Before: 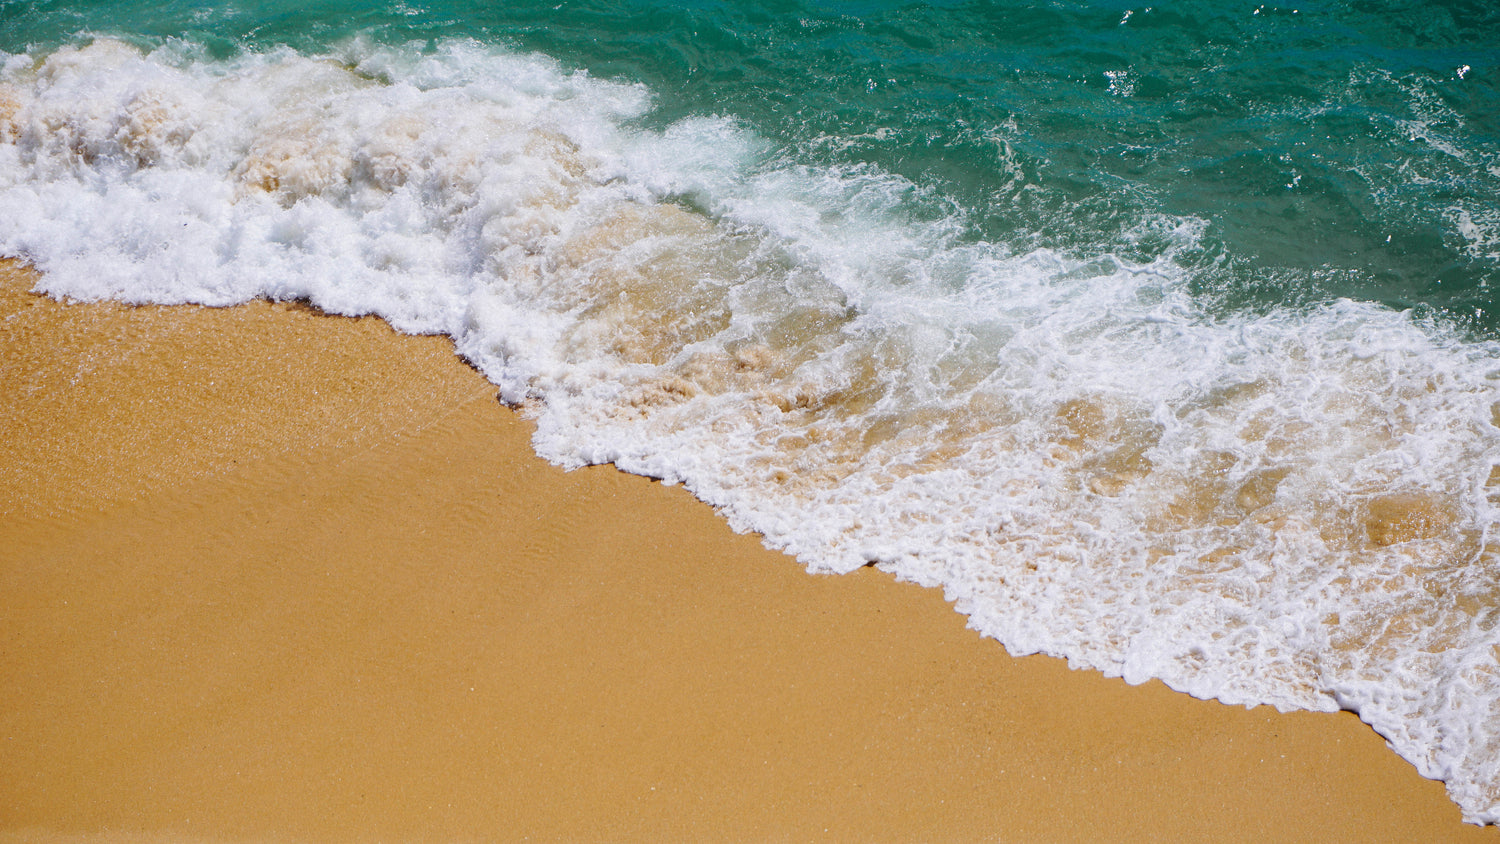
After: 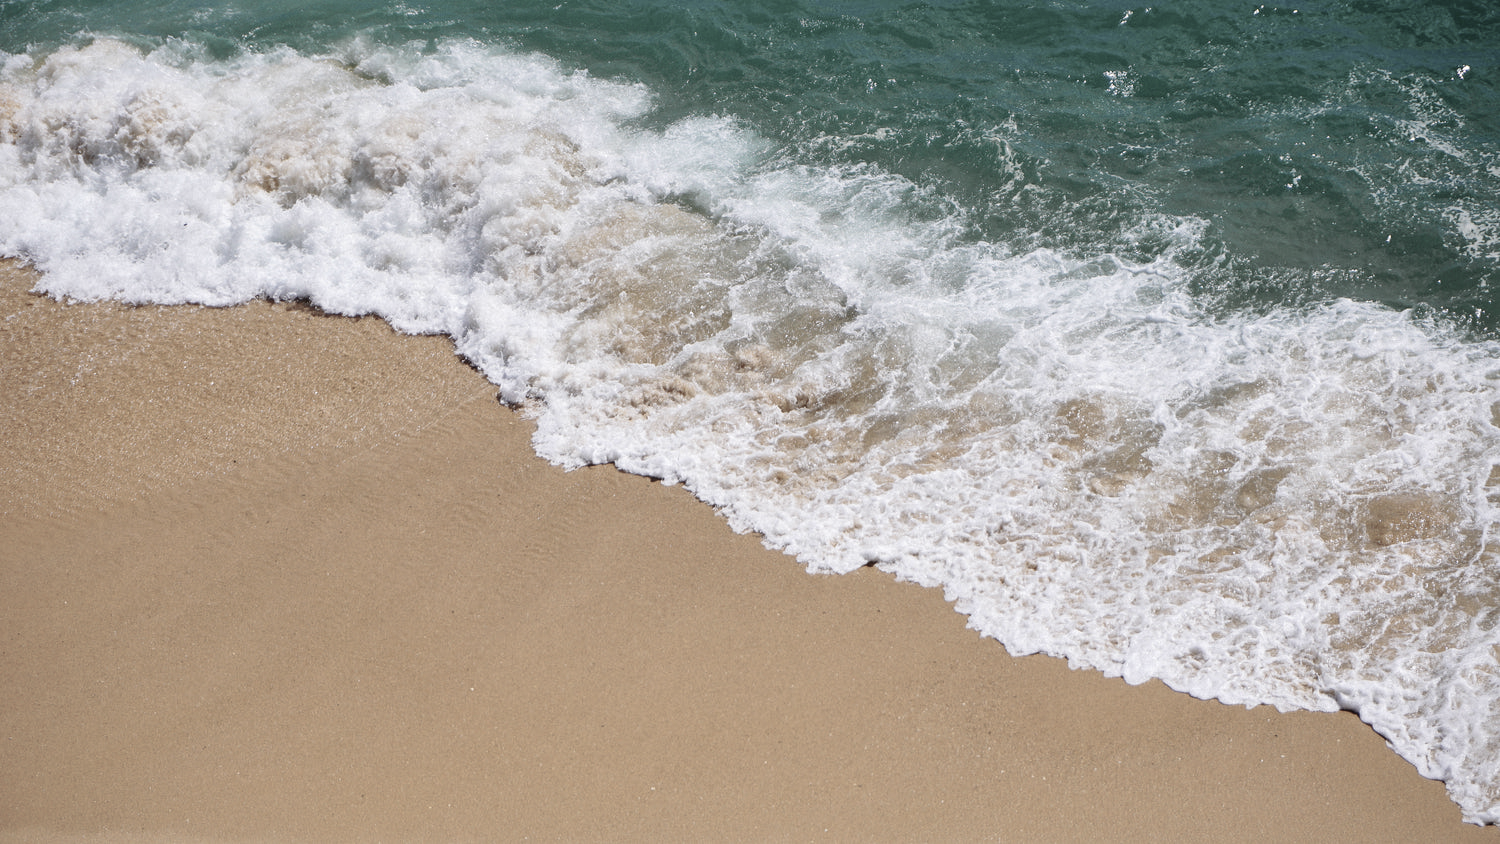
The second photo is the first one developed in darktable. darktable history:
color balance rgb: perceptual saturation grading › global saturation -28.852%, perceptual saturation grading › highlights -20.102%, perceptual saturation grading › mid-tones -23.77%, perceptual saturation grading › shadows -23.976%, global vibrance 9.722%
local contrast: mode bilateral grid, contrast 20, coarseness 50, detail 132%, midtone range 0.2
